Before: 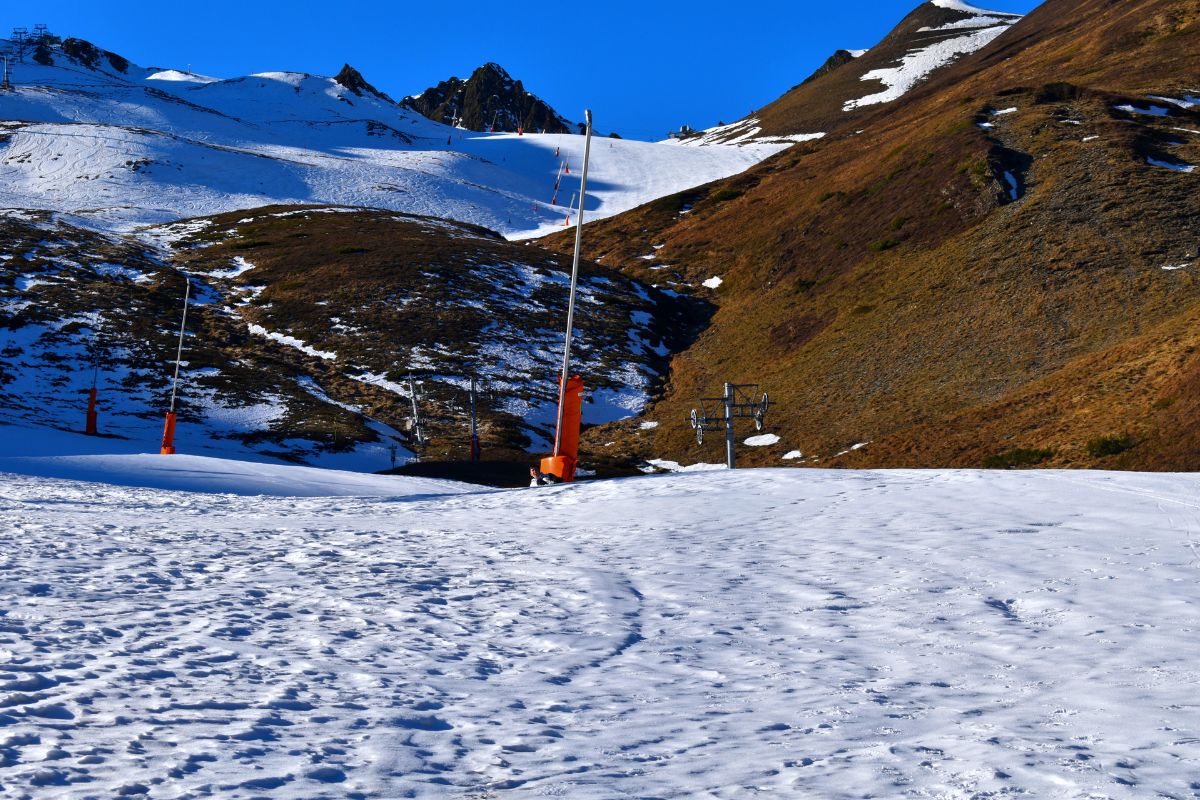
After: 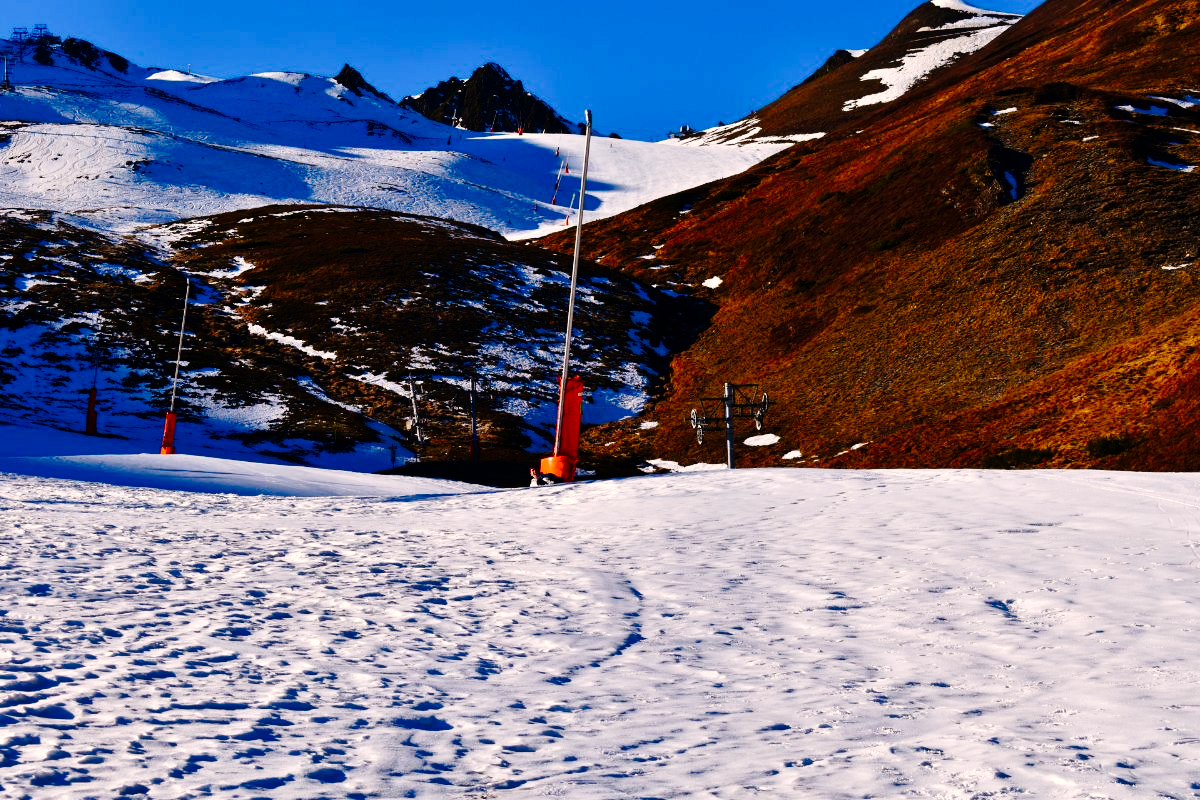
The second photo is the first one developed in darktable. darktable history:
tone curve: curves: ch0 [(0, 0) (0.003, 0.001) (0.011, 0.006) (0.025, 0.012) (0.044, 0.018) (0.069, 0.025) (0.1, 0.045) (0.136, 0.074) (0.177, 0.124) (0.224, 0.196) (0.277, 0.289) (0.335, 0.396) (0.399, 0.495) (0.468, 0.585) (0.543, 0.663) (0.623, 0.728) (0.709, 0.808) (0.801, 0.87) (0.898, 0.932) (1, 1)], preserve colors none
contrast brightness saturation: contrast 0.07, brightness -0.13, saturation 0.06
white balance: red 1.127, blue 0.943
